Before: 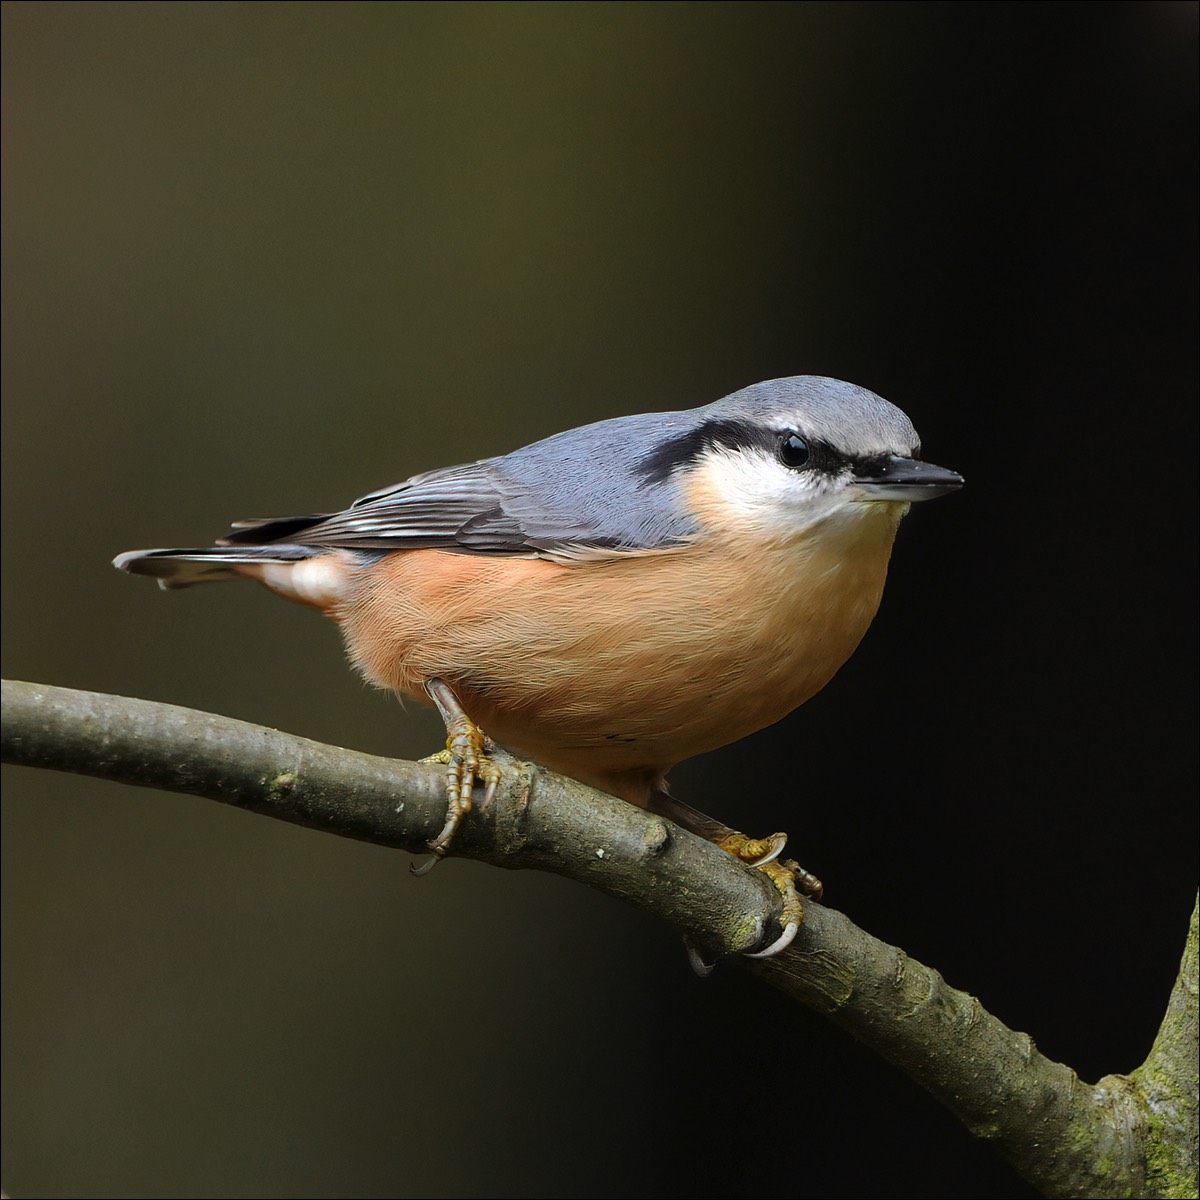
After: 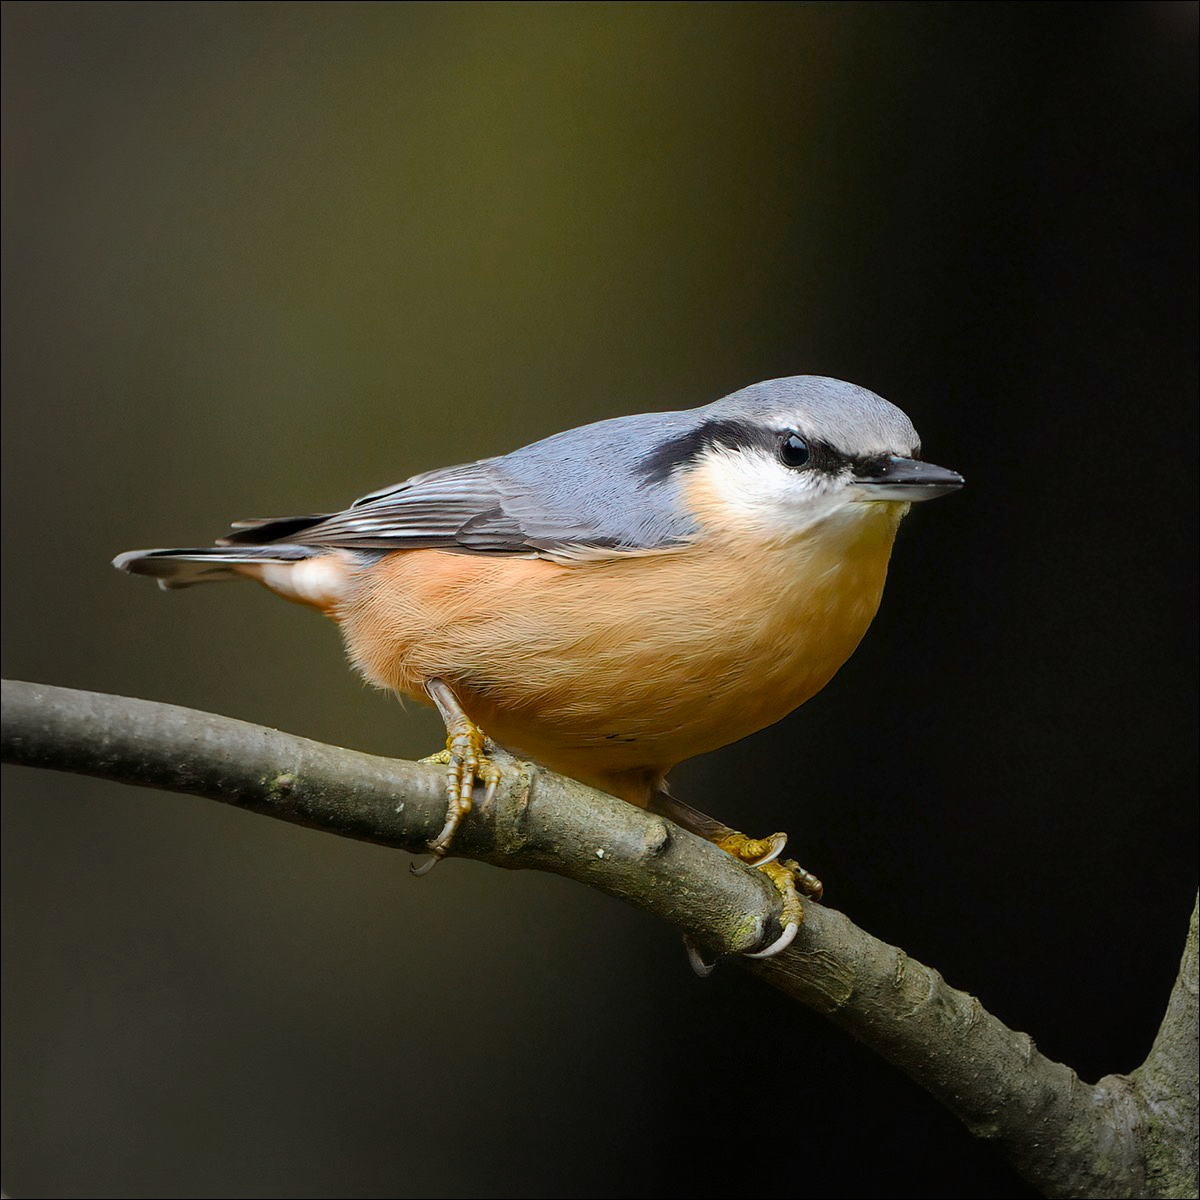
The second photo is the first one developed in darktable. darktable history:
color balance rgb: linear chroma grading › shadows -8%, linear chroma grading › global chroma 10%, perceptual saturation grading › global saturation 2%, perceptual saturation grading › highlights -2%, perceptual saturation grading › mid-tones 4%, perceptual saturation grading › shadows 8%, perceptual brilliance grading › global brilliance 2%, perceptual brilliance grading › highlights -4%, global vibrance 16%, saturation formula JzAzBz (2021)
vignetting: fall-off start 73.57%, center (0.22, -0.235)
